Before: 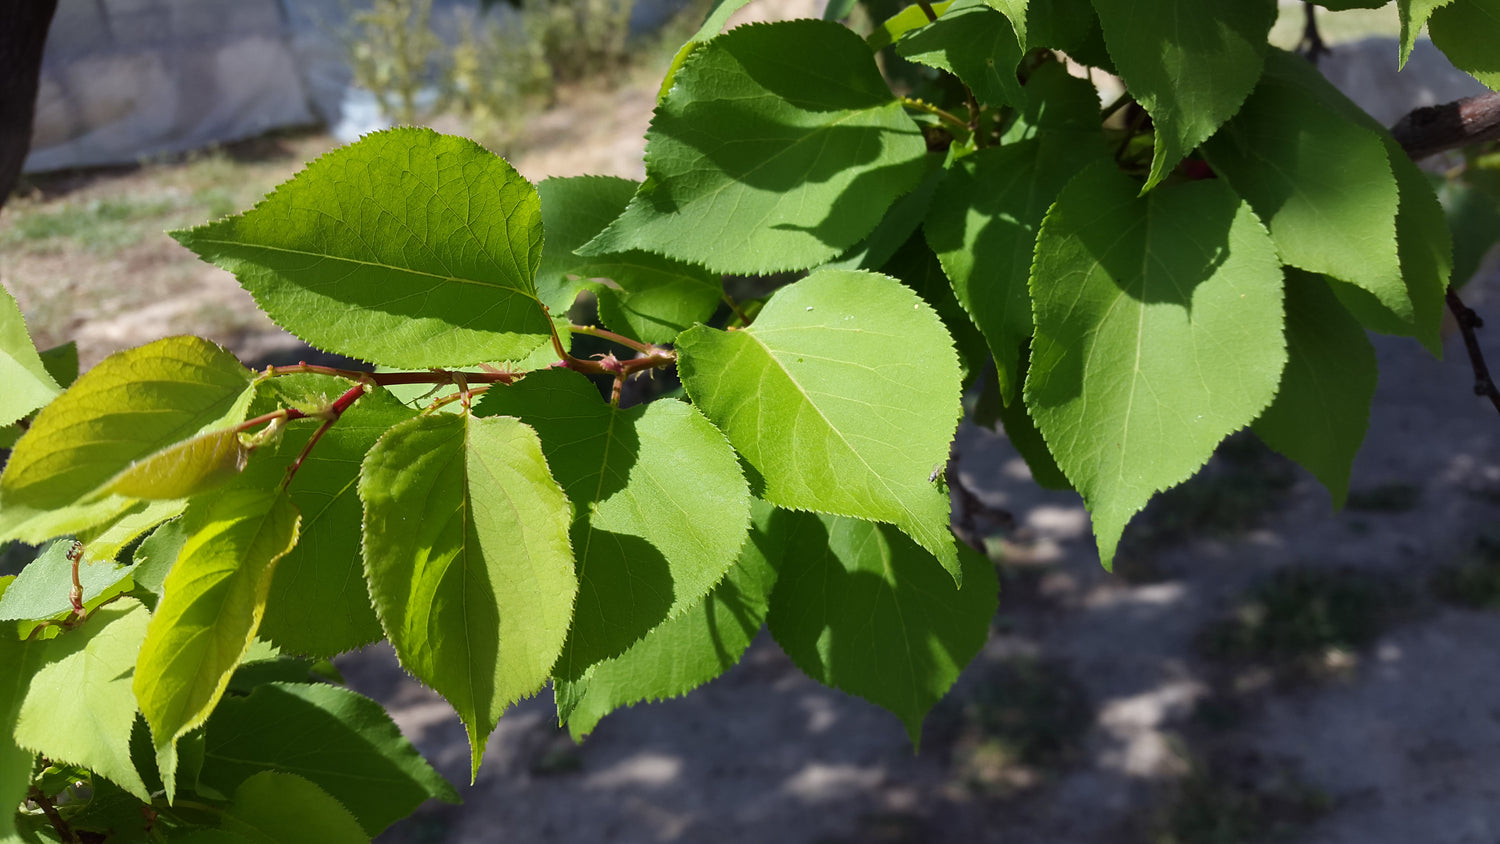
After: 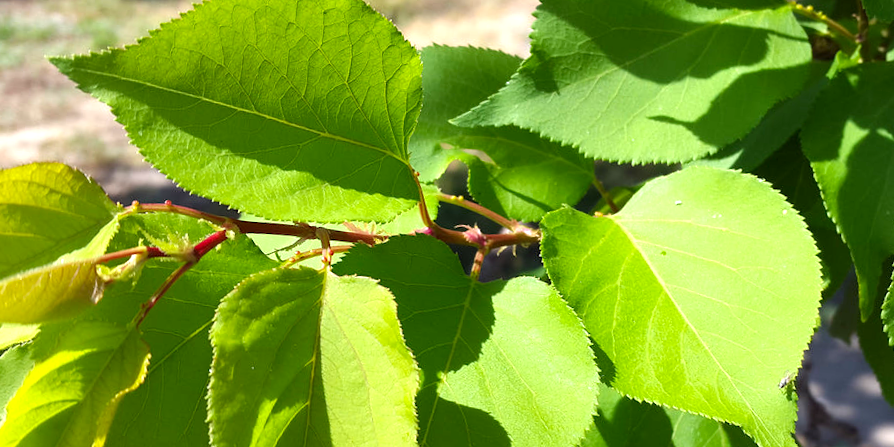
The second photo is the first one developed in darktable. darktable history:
contrast brightness saturation: saturation 0.135
exposure: black level correction 0, exposure 0.701 EV, compensate highlight preservation false
crop and rotate: angle -6.16°, left 2.124%, top 6.721%, right 27.191%, bottom 30.416%
